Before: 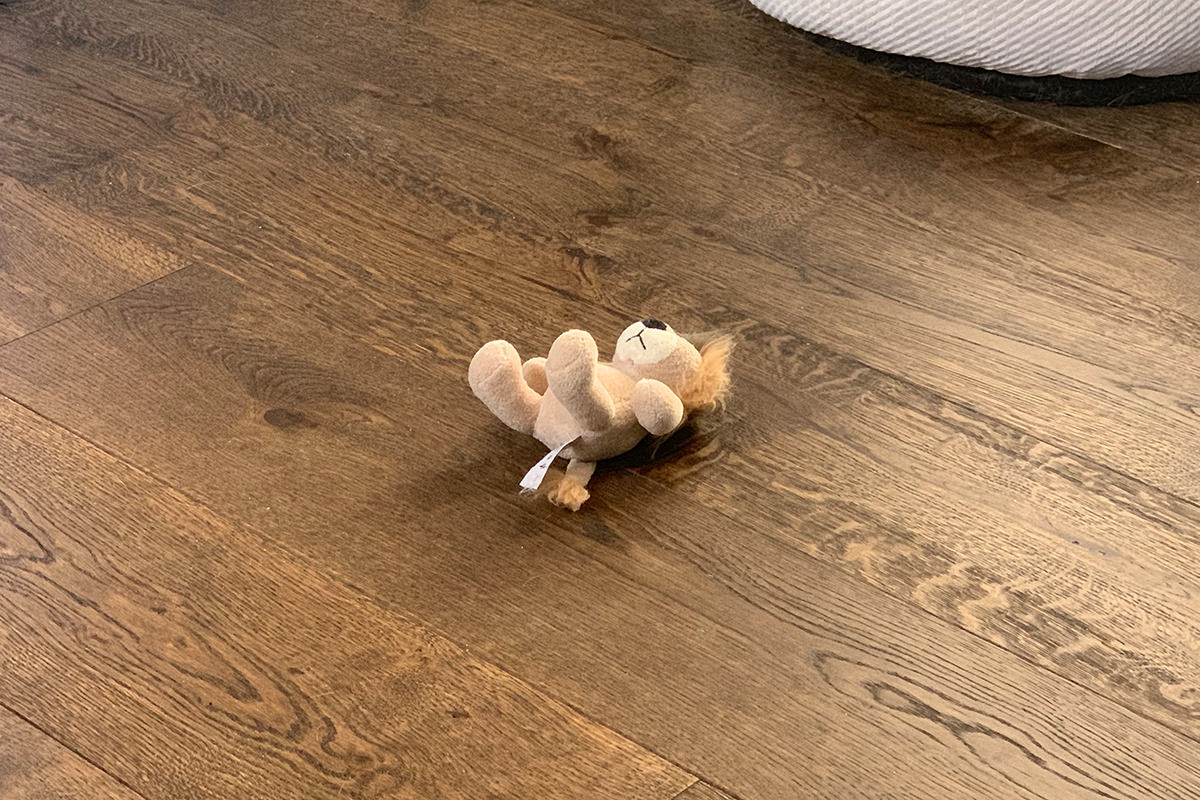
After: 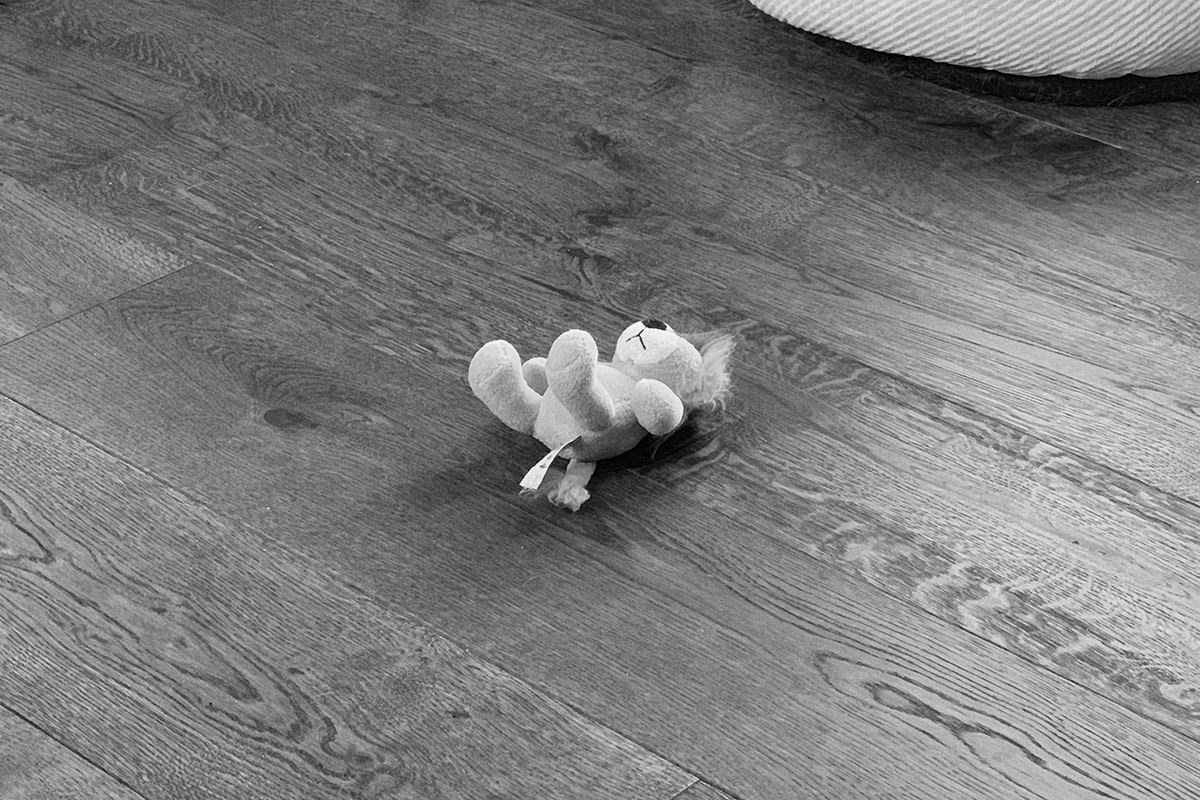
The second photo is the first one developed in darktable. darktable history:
white balance: red 0.926, green 1.003, blue 1.133
monochrome: a 32, b 64, size 2.3
rotate and perspective: crop left 0, crop top 0
